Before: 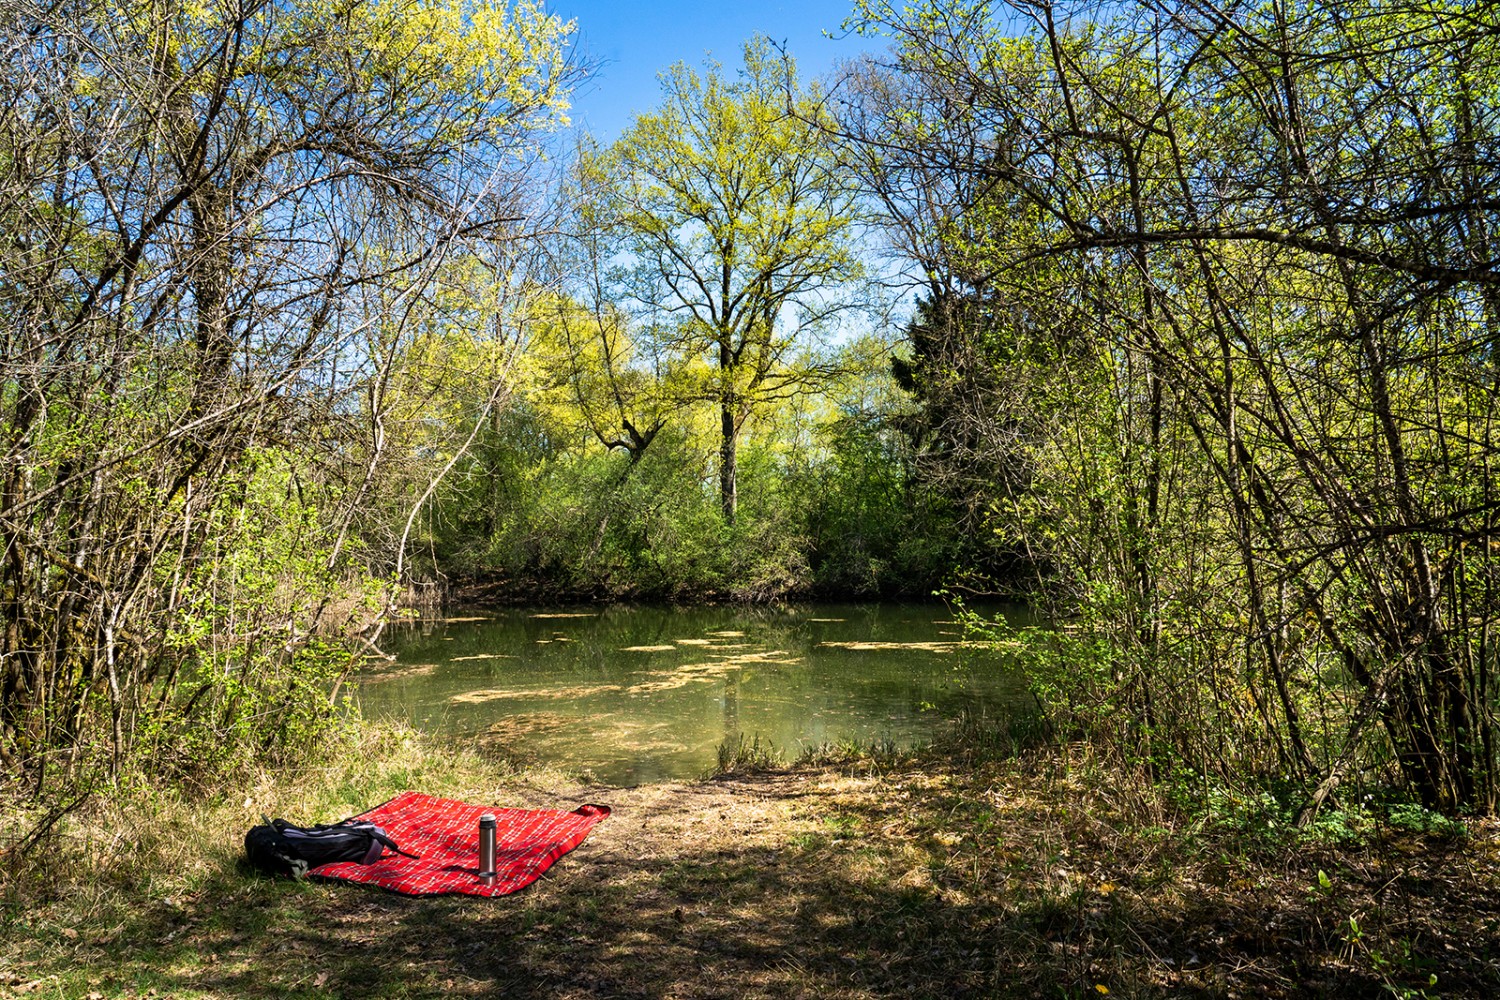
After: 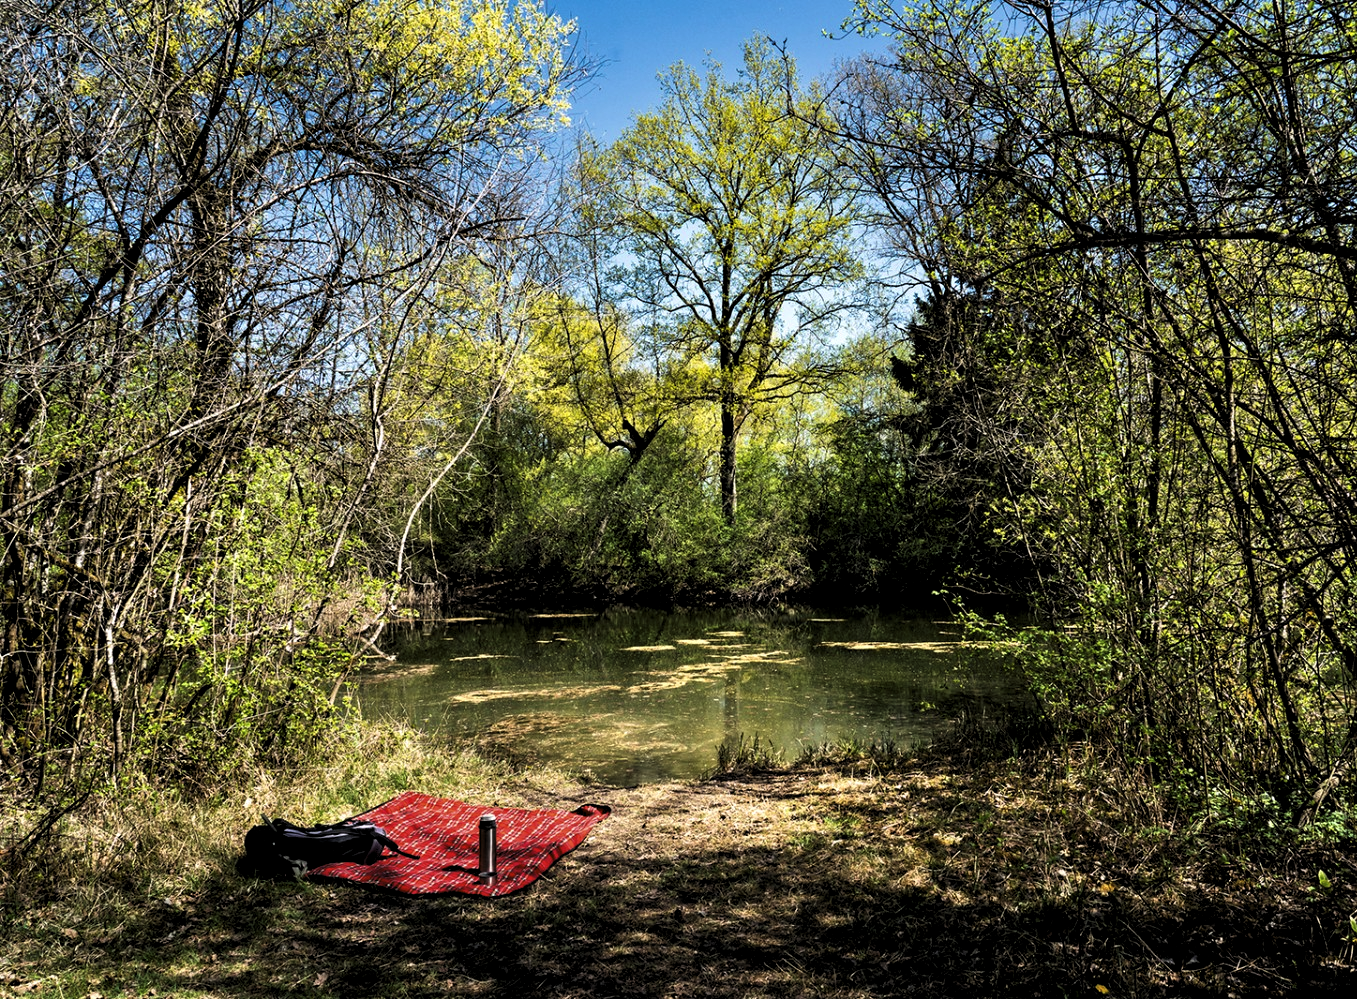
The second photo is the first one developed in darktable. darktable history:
levels: levels [0.116, 0.574, 1]
contrast equalizer: y [[0.546, 0.552, 0.554, 0.554, 0.552, 0.546], [0.5 ×6], [0.5 ×6], [0 ×6], [0 ×6]], mix 0.37
crop: right 9.486%, bottom 0.039%
